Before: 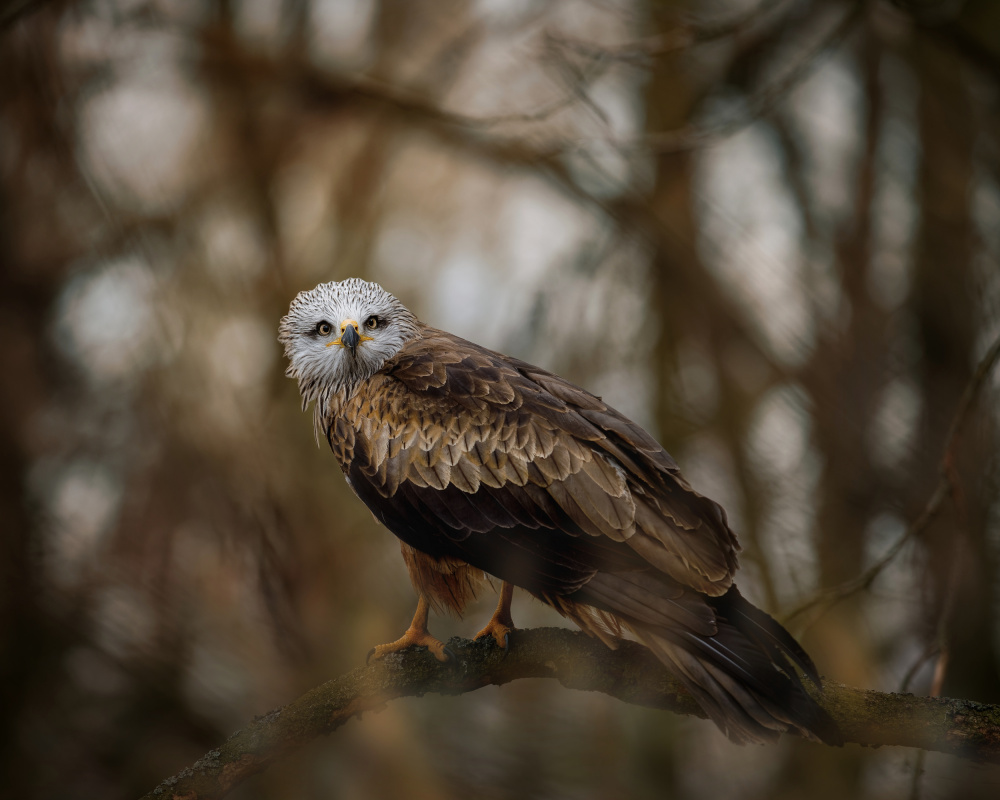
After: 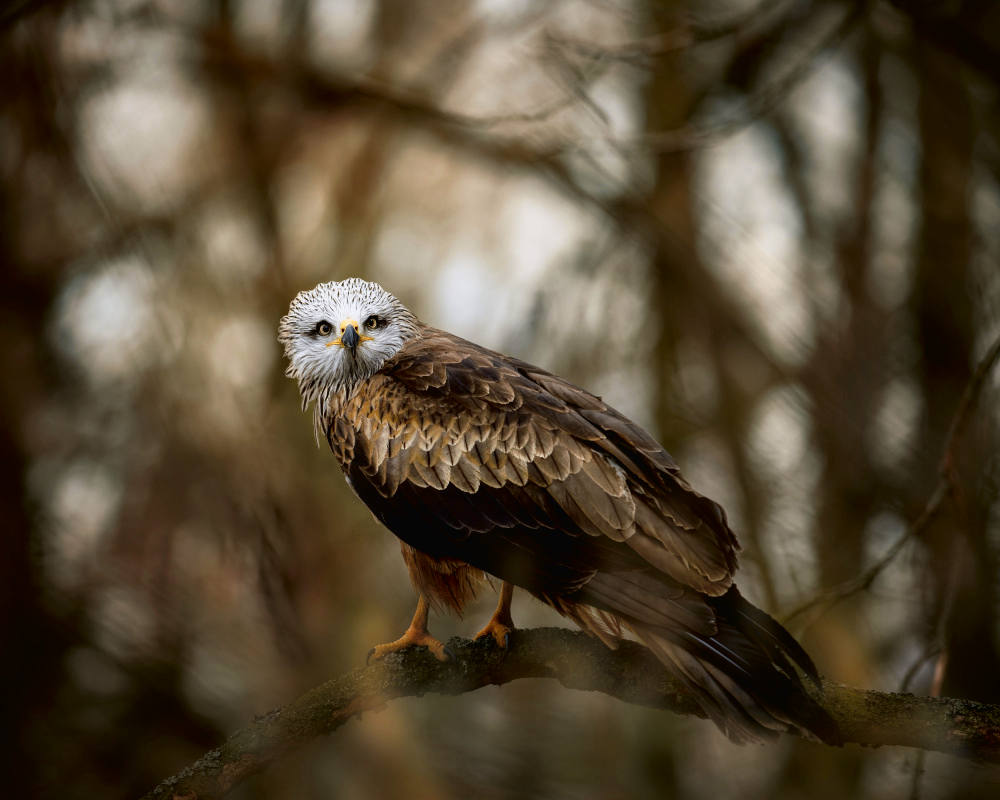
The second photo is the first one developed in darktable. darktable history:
tone curve: curves: ch0 [(0, 0.013) (0.054, 0.018) (0.205, 0.191) (0.289, 0.292) (0.39, 0.424) (0.493, 0.551) (0.647, 0.752) (0.778, 0.895) (1, 0.998)]; ch1 [(0, 0) (0.385, 0.343) (0.439, 0.415) (0.494, 0.495) (0.501, 0.501) (0.51, 0.509) (0.54, 0.546) (0.586, 0.606) (0.66, 0.701) (0.783, 0.804) (1, 1)]; ch2 [(0, 0) (0.32, 0.281) (0.403, 0.399) (0.441, 0.428) (0.47, 0.469) (0.498, 0.496) (0.524, 0.538) (0.566, 0.579) (0.633, 0.665) (0.7, 0.711) (1, 1)], color space Lab, independent channels, preserve colors none
